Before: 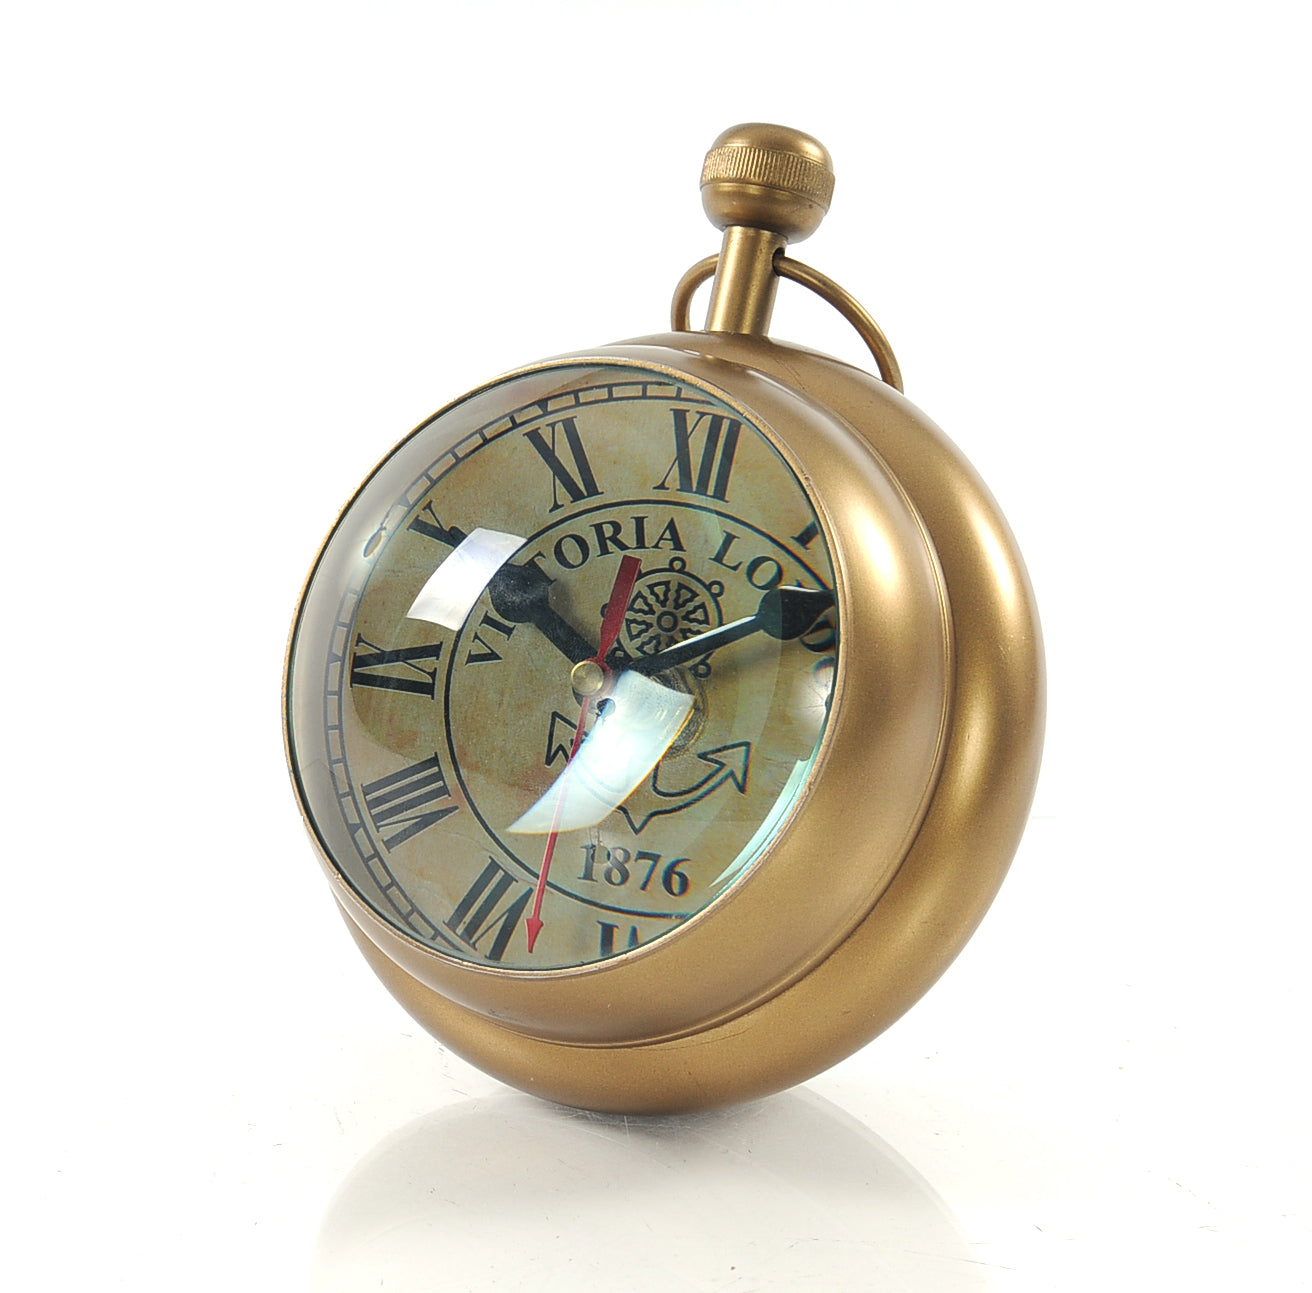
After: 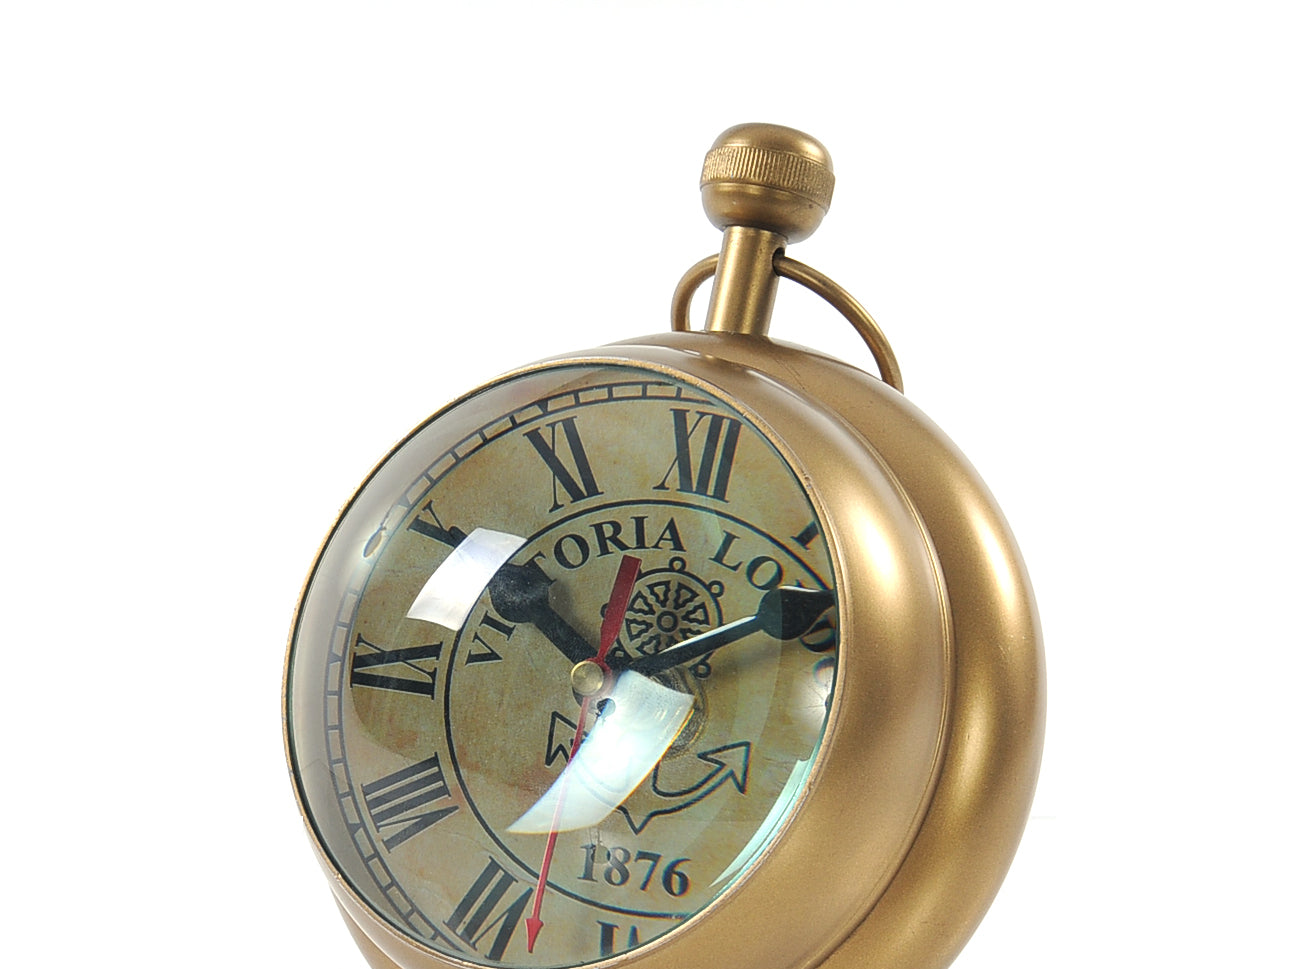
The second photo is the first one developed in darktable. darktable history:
crop: bottom 24.993%
